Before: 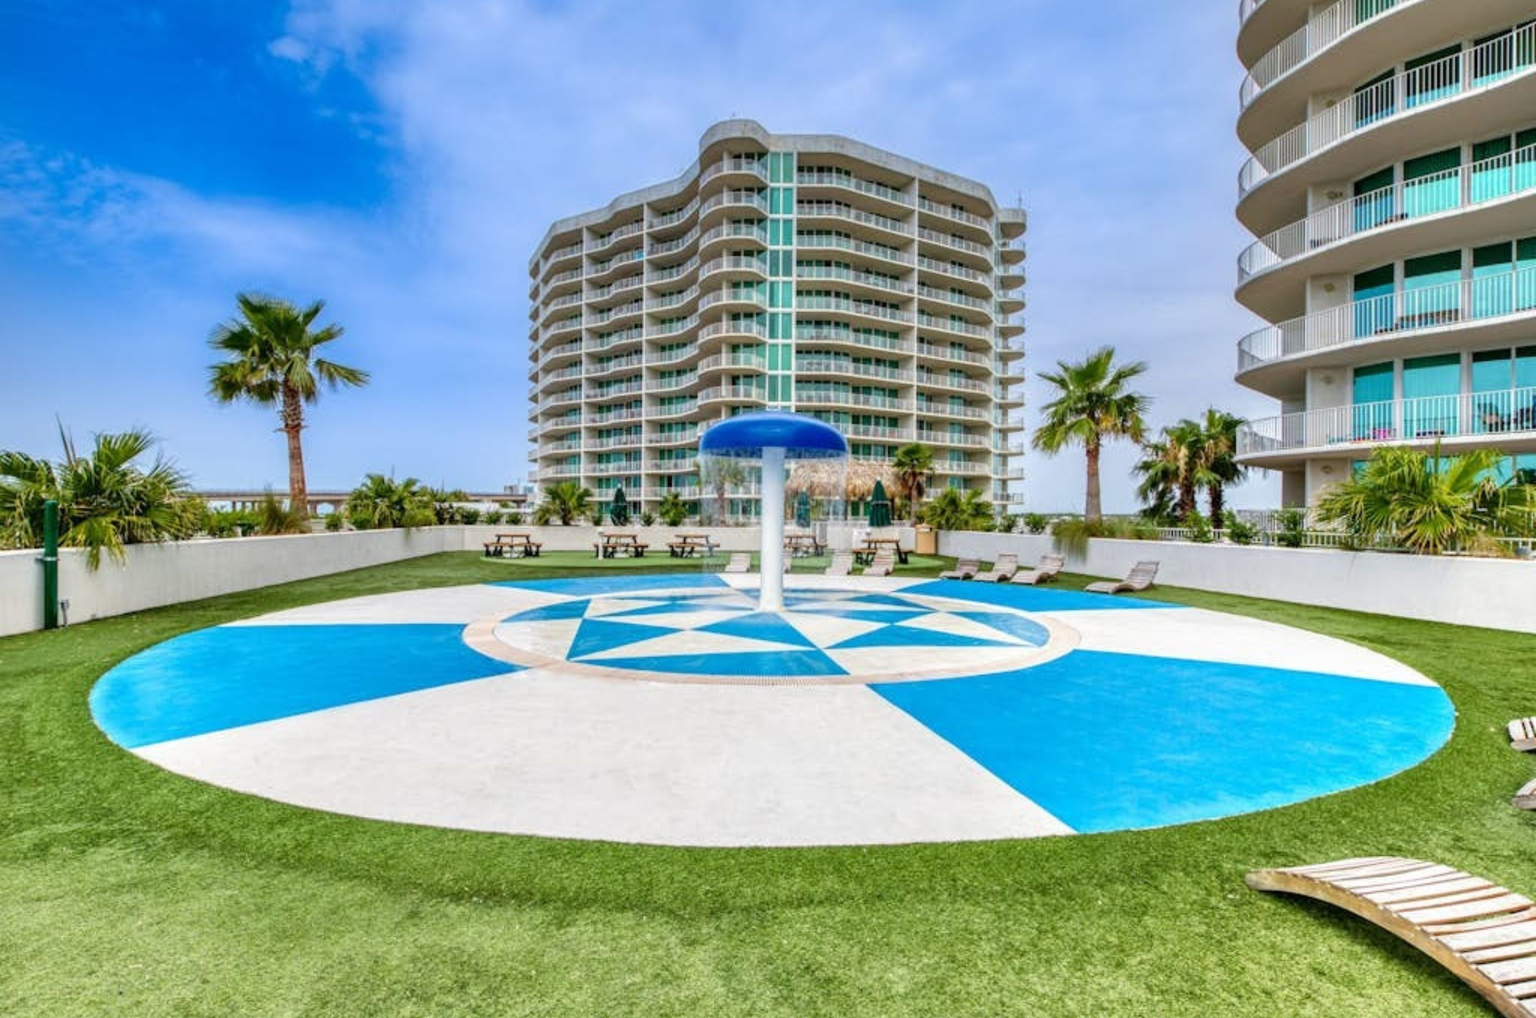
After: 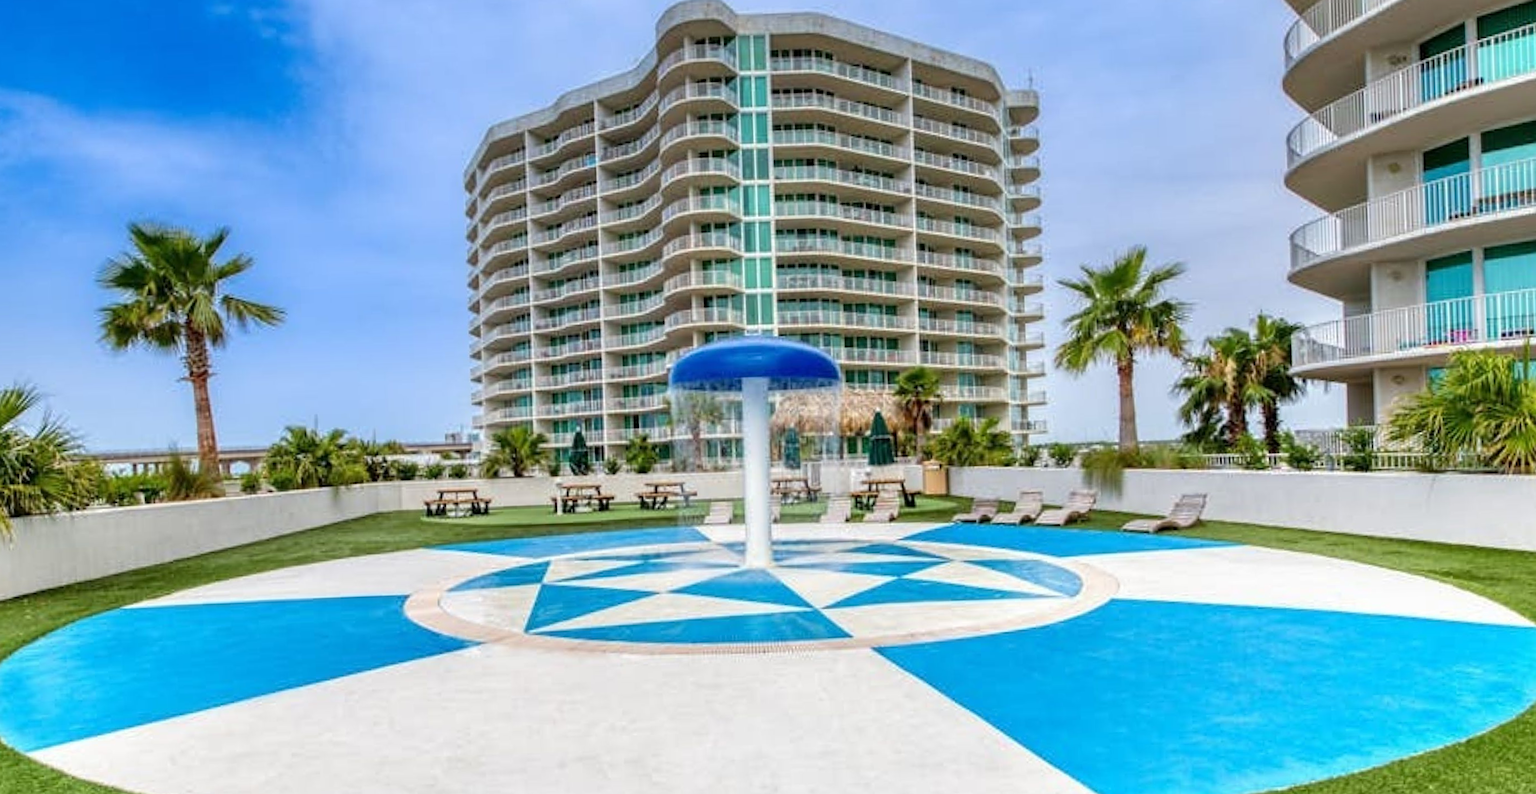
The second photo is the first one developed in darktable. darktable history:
rotate and perspective: rotation -2.12°, lens shift (vertical) 0.009, lens shift (horizontal) -0.008, automatic cropping original format, crop left 0.036, crop right 0.964, crop top 0.05, crop bottom 0.959
crop: left 5.596%, top 10.314%, right 3.534%, bottom 19.395%
sharpen: on, module defaults
